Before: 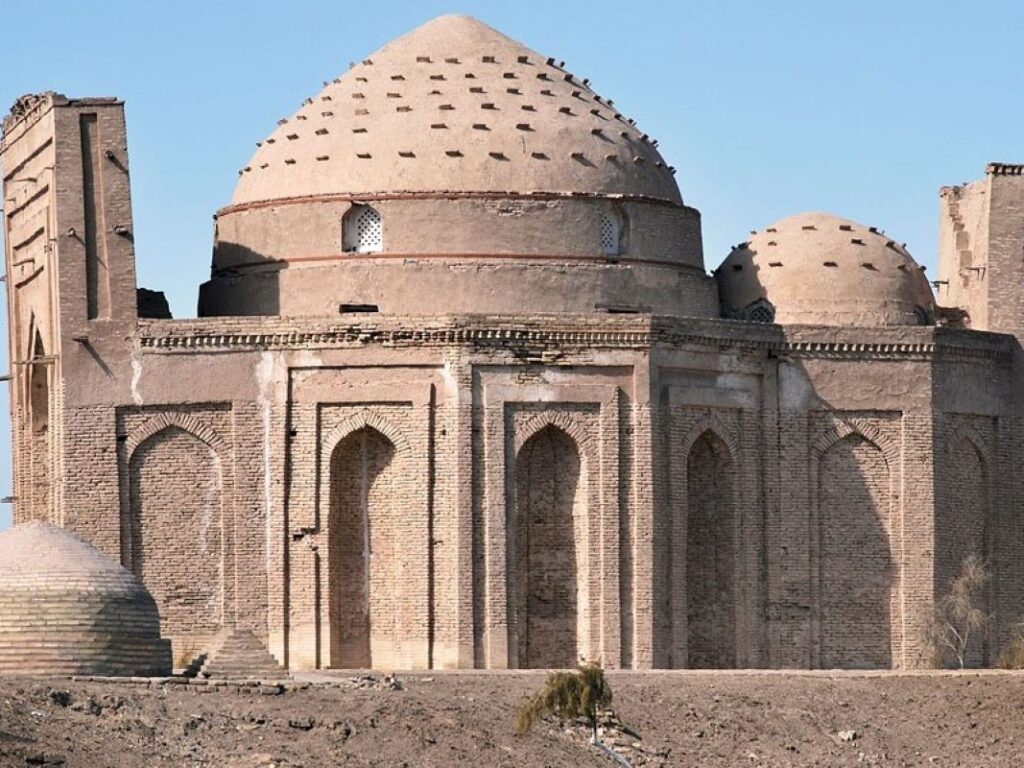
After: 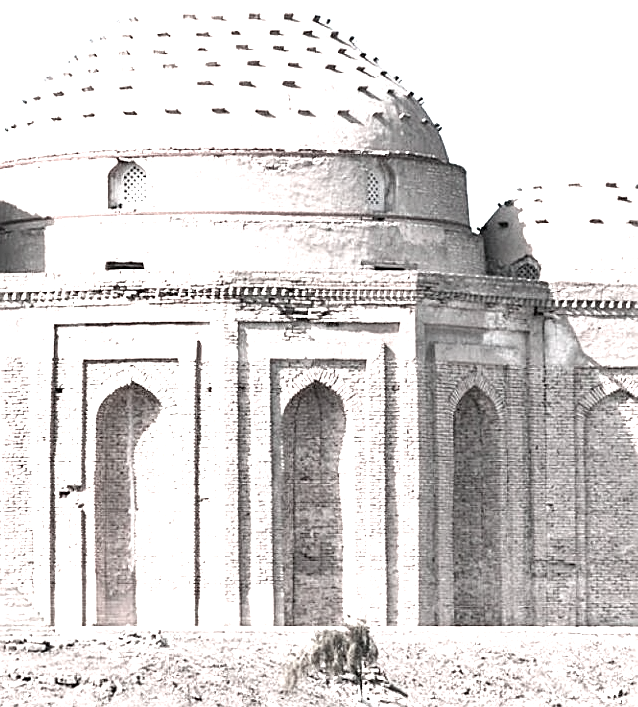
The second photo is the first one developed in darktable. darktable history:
color contrast: green-magenta contrast 0.3, blue-yellow contrast 0.15
crop and rotate: left 22.918%, top 5.629%, right 14.711%, bottom 2.247%
sharpen: on, module defaults
exposure: exposure 2.04 EV, compensate highlight preservation false
